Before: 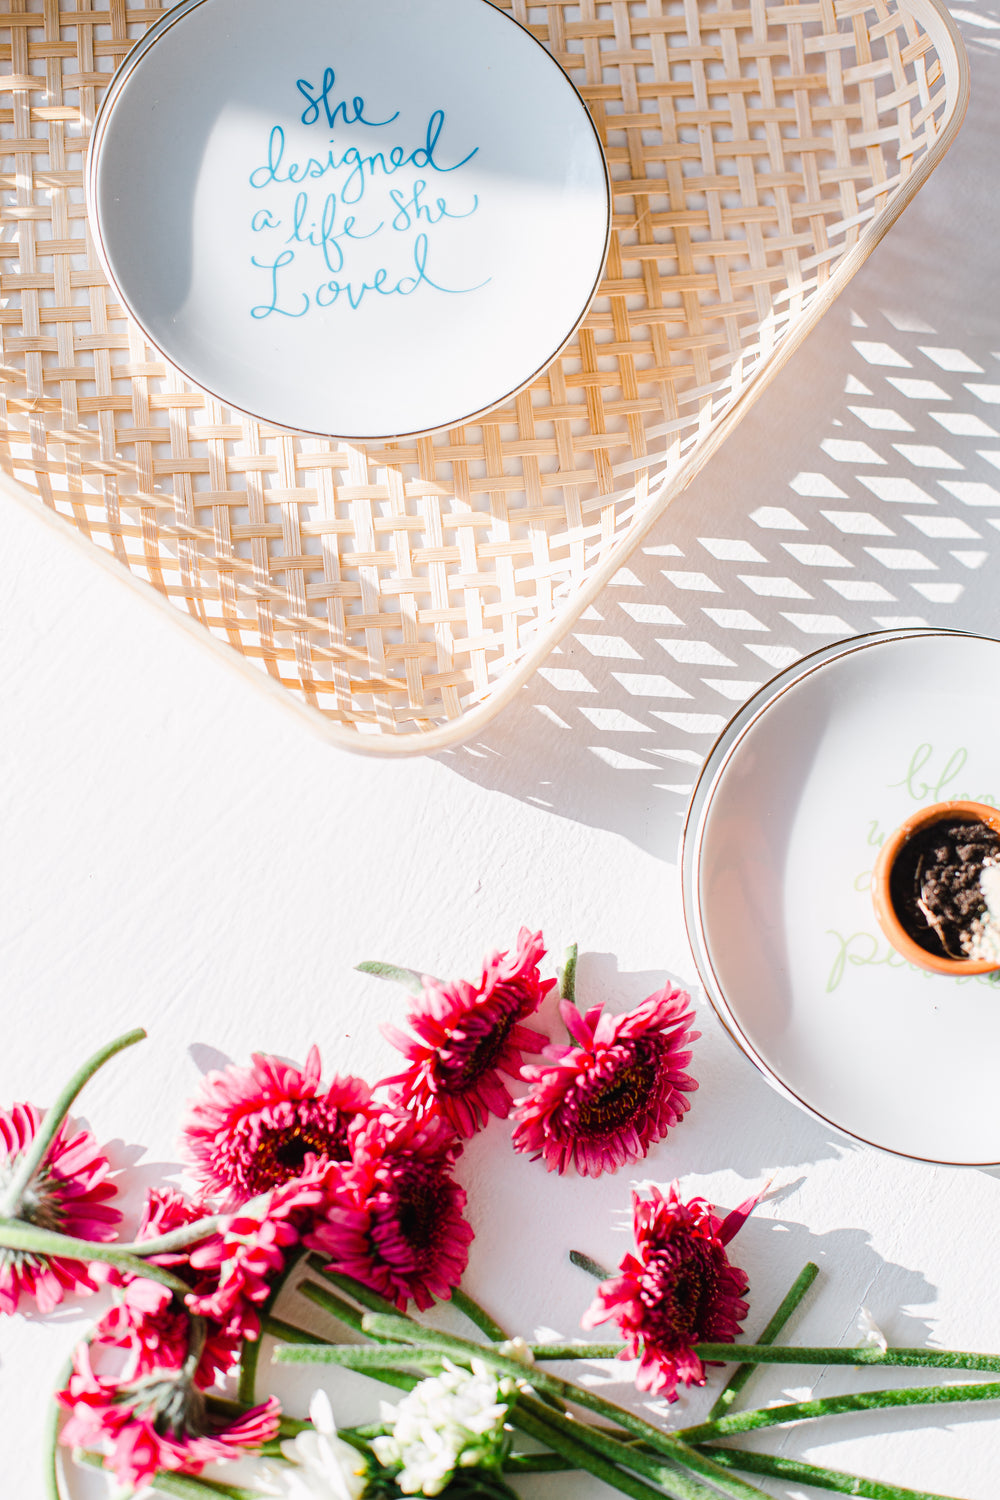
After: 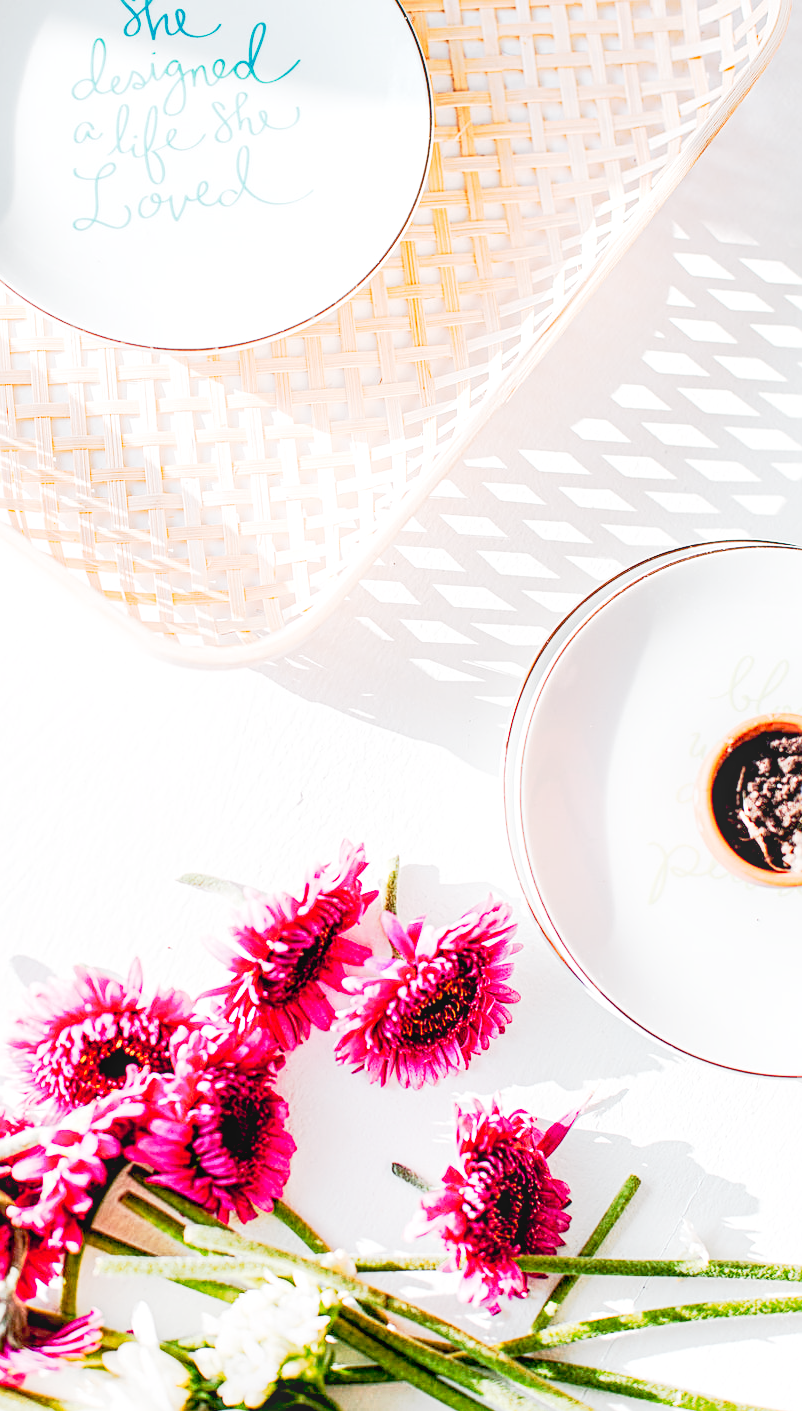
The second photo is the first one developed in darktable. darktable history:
crop and rotate: left 17.879%, top 5.898%, right 1.836%
exposure: black level correction 0.009, exposure 1.43 EV, compensate highlight preservation false
contrast brightness saturation: contrast -0.094, saturation -0.081
local contrast: on, module defaults
sharpen: on, module defaults
color zones: curves: ch1 [(0.239, 0.552) (0.75, 0.5)]; ch2 [(0.25, 0.462) (0.749, 0.457)], process mode strong
base curve: curves: ch0 [(0, 0) (0.088, 0.125) (0.176, 0.251) (0.354, 0.501) (0.613, 0.749) (1, 0.877)], preserve colors none
